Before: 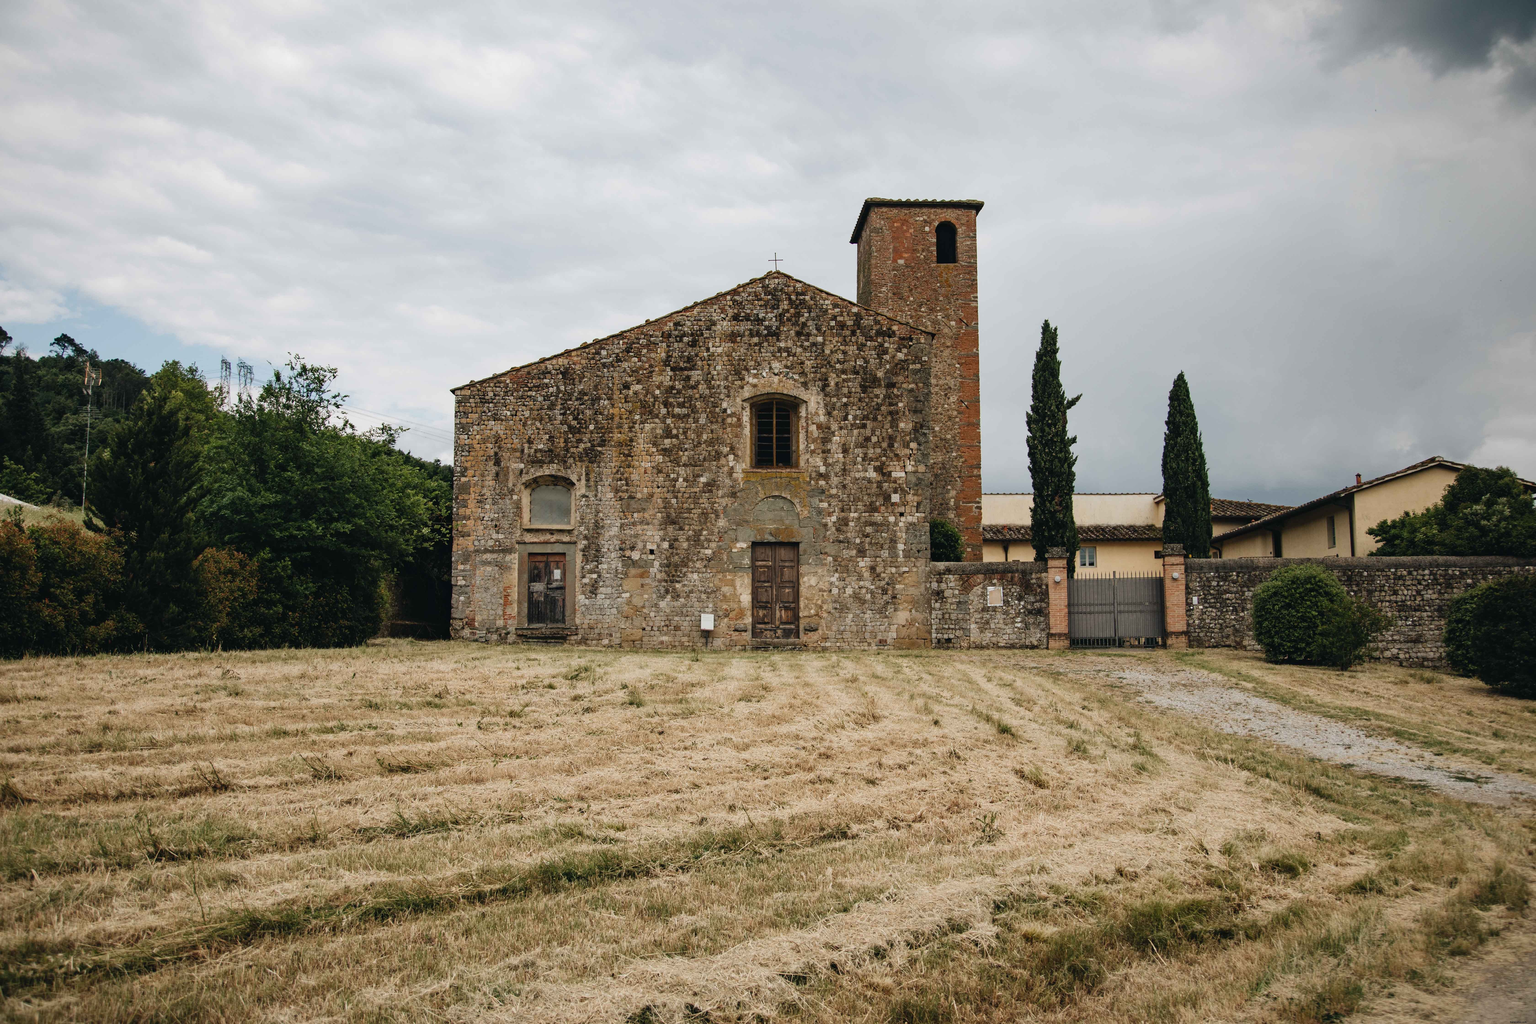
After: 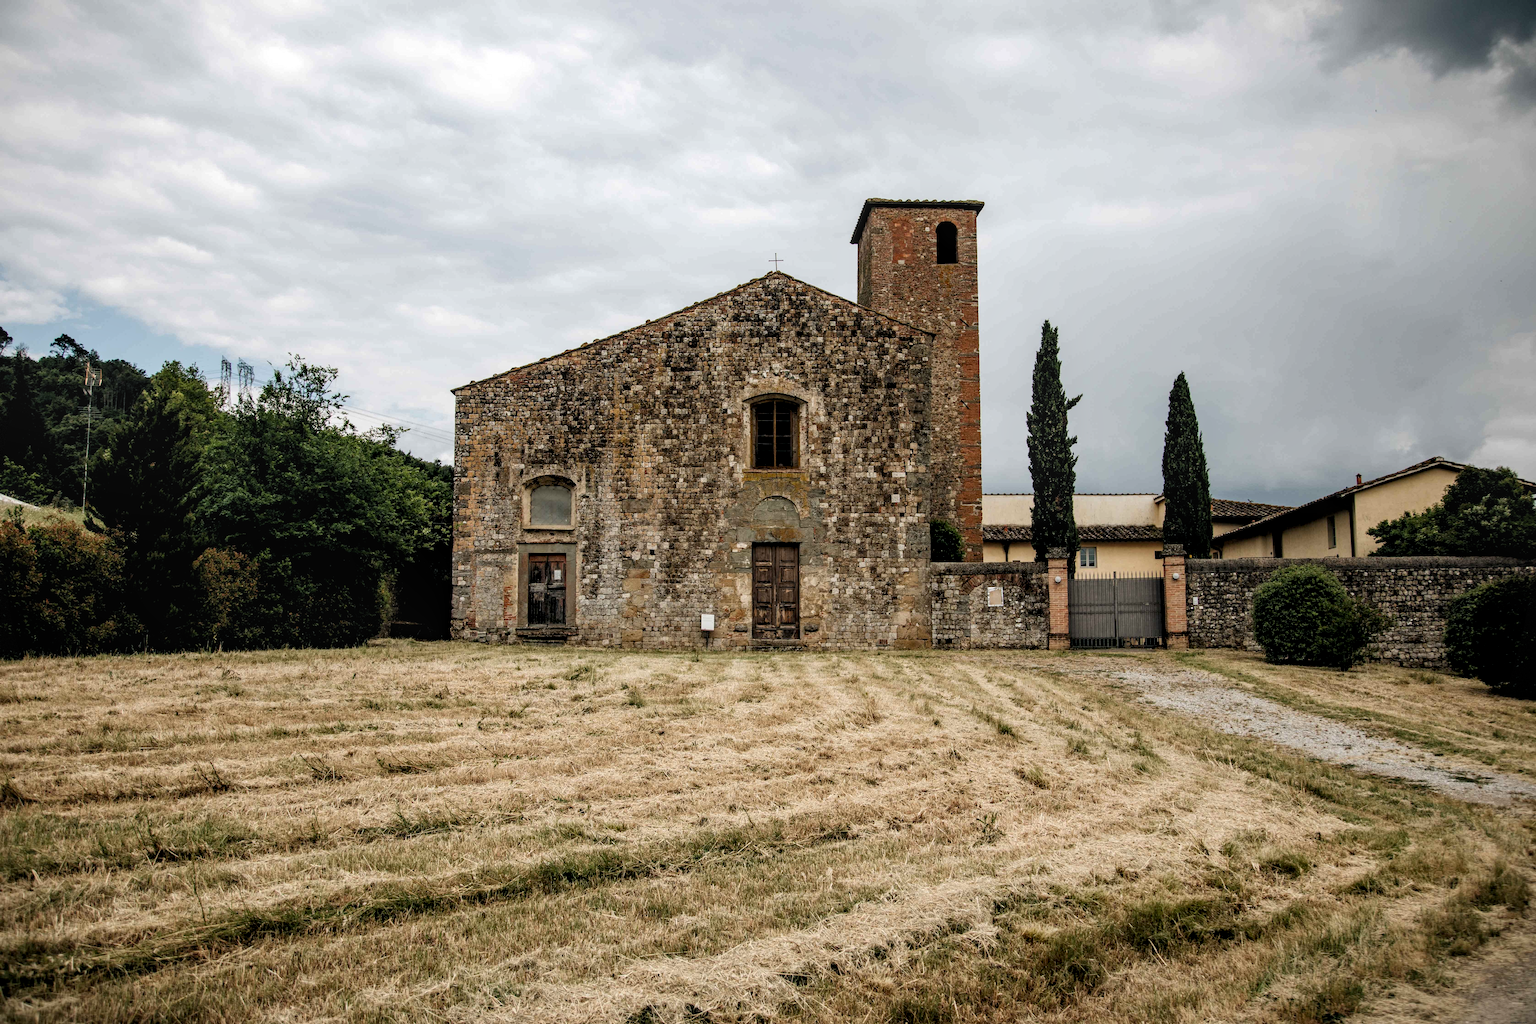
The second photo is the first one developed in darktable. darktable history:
contrast brightness saturation: brightness -0.09
rgb levels: levels [[0.01, 0.419, 0.839], [0, 0.5, 1], [0, 0.5, 1]]
vignetting: fall-off start 100%, fall-off radius 71%, brightness -0.434, saturation -0.2, width/height ratio 1.178, dithering 8-bit output, unbound false
local contrast: on, module defaults
